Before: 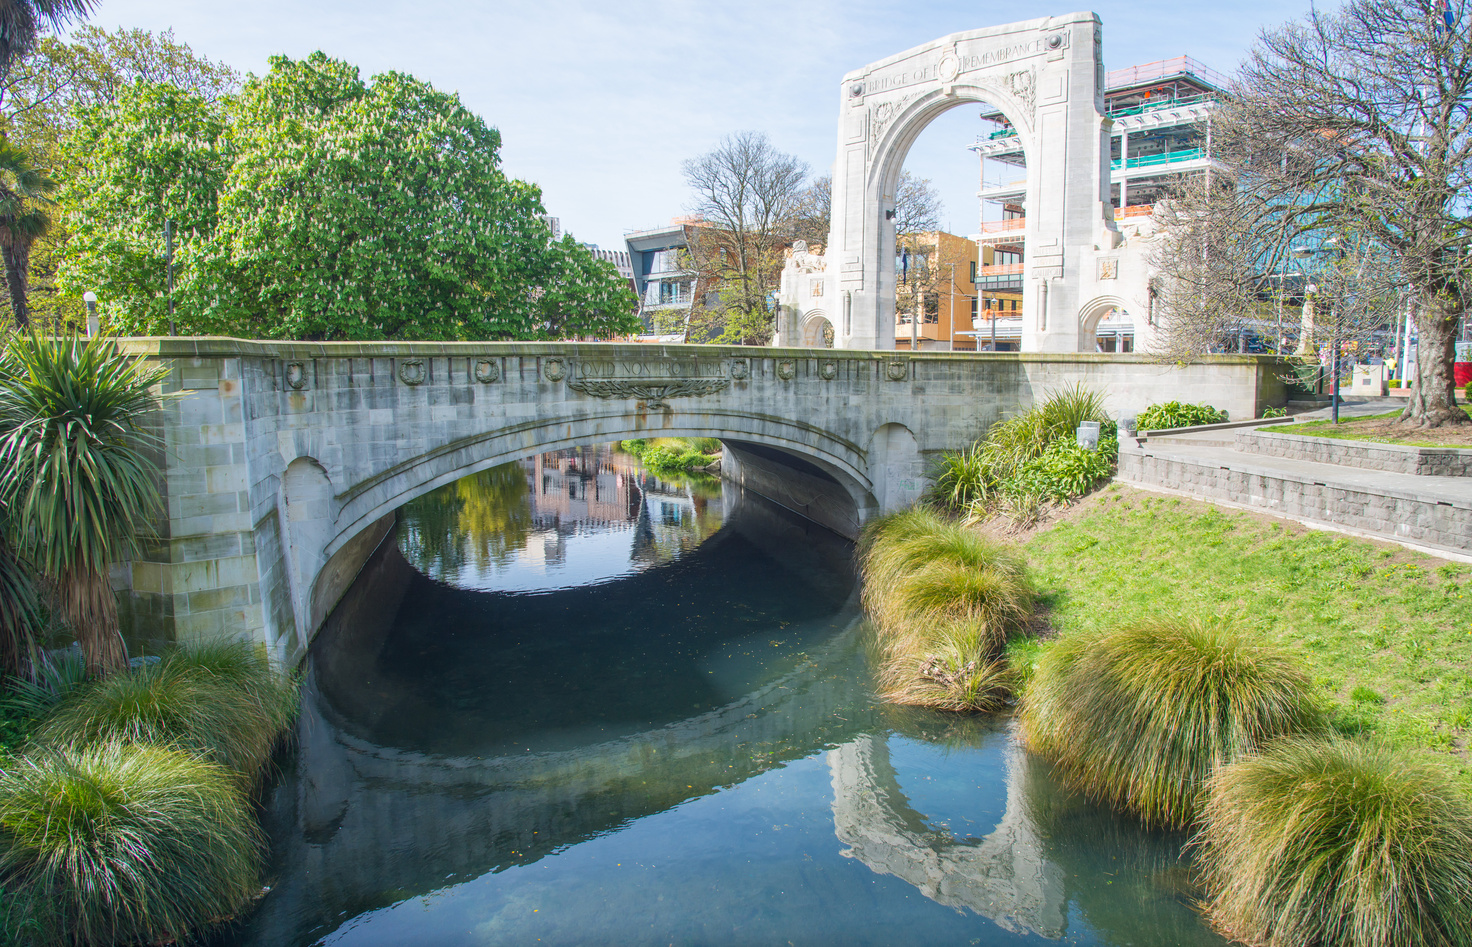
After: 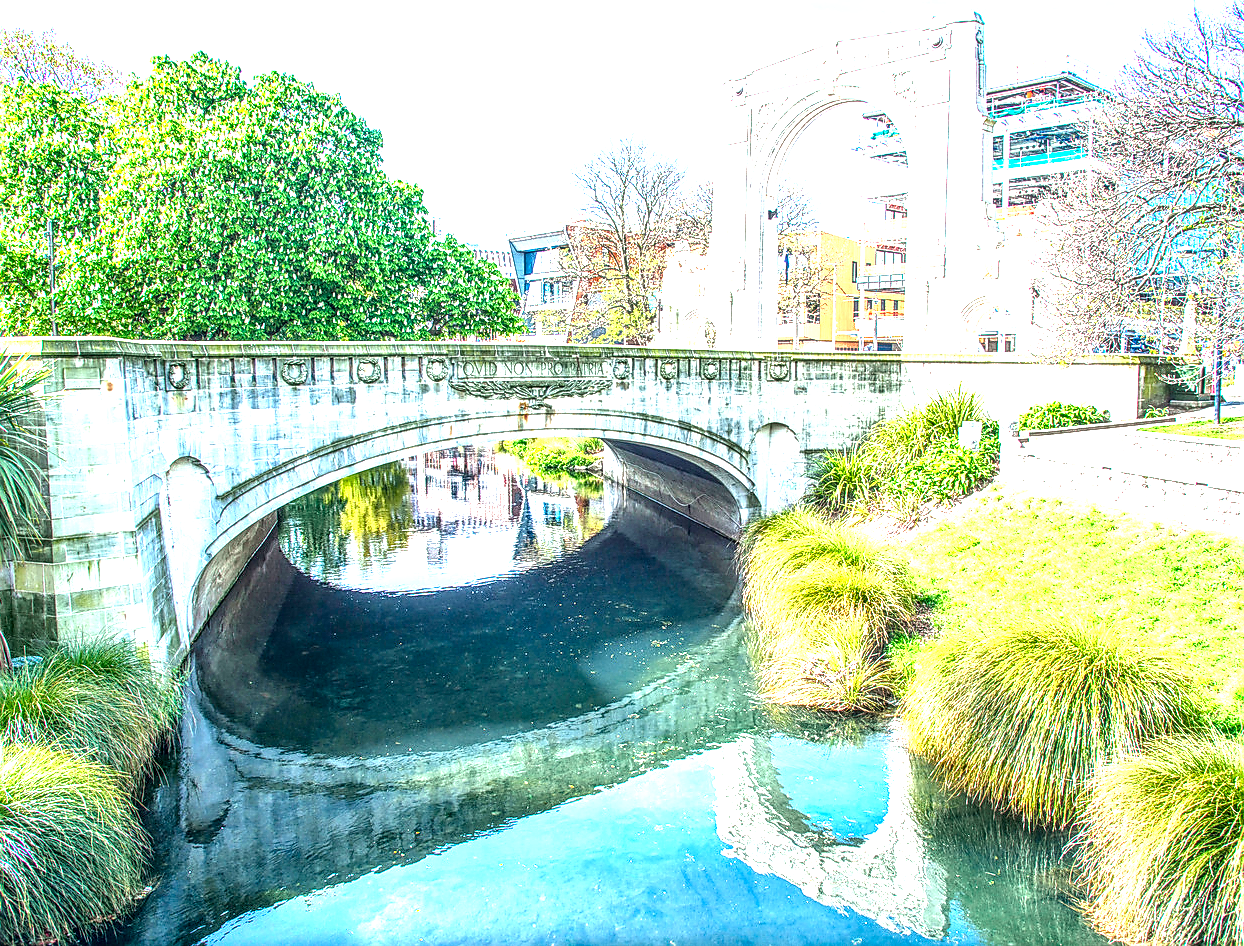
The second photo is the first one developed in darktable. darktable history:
exposure: black level correction 0, exposure 1.6 EV, compensate exposure bias true, compensate highlight preservation false
local contrast: highlights 0%, shadows 1%, detail 181%
crop: left 8.036%, right 7.391%
sharpen: radius 1.373, amount 1.242, threshold 0.792
shadows and highlights: shadows 37.42, highlights -28.11, soften with gaussian
tone curve: curves: ch0 [(0, 0) (0.068, 0.012) (0.183, 0.089) (0.341, 0.283) (0.547, 0.532) (0.828, 0.815) (1, 0.983)]; ch1 [(0, 0) (0.23, 0.166) (0.34, 0.308) (0.371, 0.337) (0.429, 0.411) (0.477, 0.462) (0.499, 0.498) (0.529, 0.537) (0.559, 0.582) (0.743, 0.798) (1, 1)]; ch2 [(0, 0) (0.431, 0.414) (0.498, 0.503) (0.524, 0.528) (0.568, 0.546) (0.6, 0.597) (0.634, 0.645) (0.728, 0.742) (1, 1)], color space Lab, independent channels
levels: levels [0, 0.43, 0.859]
